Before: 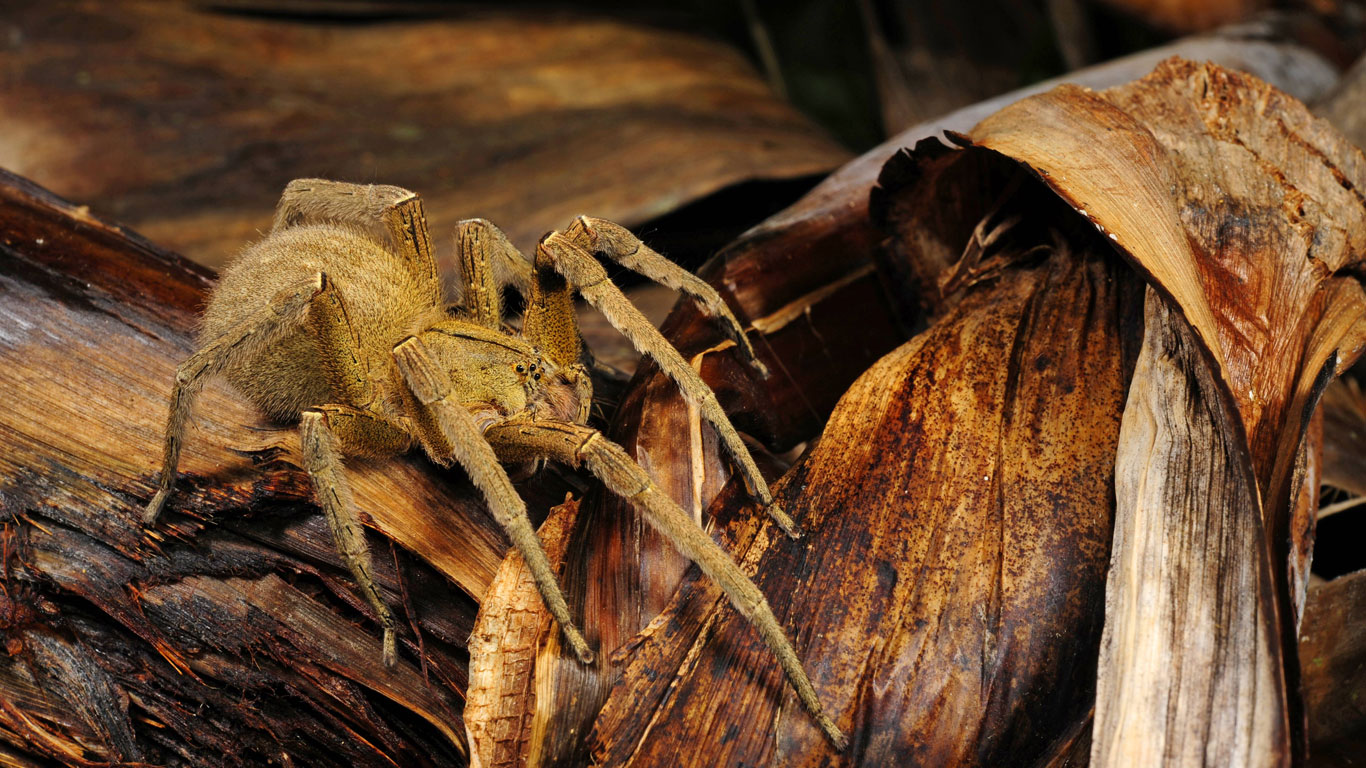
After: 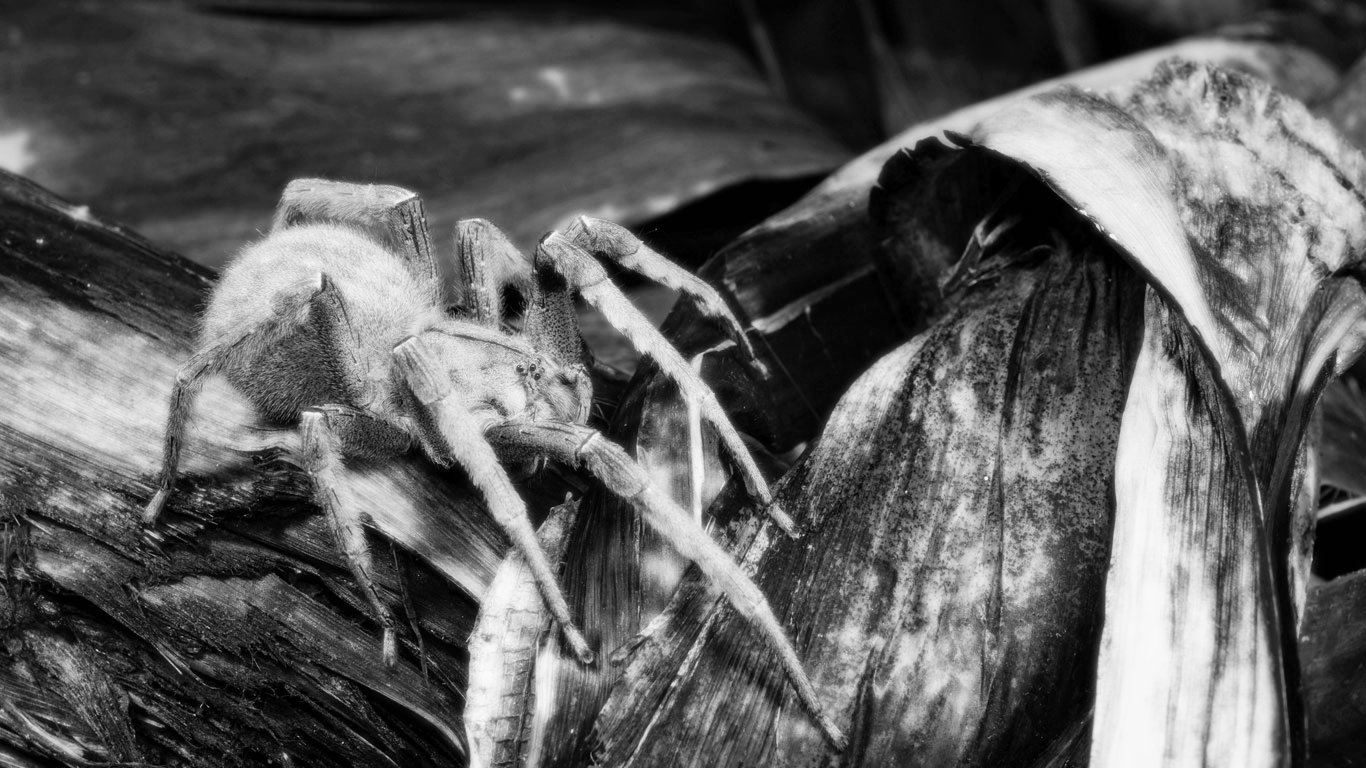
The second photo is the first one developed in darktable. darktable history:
color balance rgb: perceptual saturation grading › global saturation 20%, perceptual saturation grading › highlights -25%, perceptual saturation grading › shadows 50%, global vibrance -25%
color correction: highlights a* 9.03, highlights b* 8.71, shadows a* 40, shadows b* 40, saturation 0.8
monochrome: a 73.58, b 64.21
bloom: size 0%, threshold 54.82%, strength 8.31%
